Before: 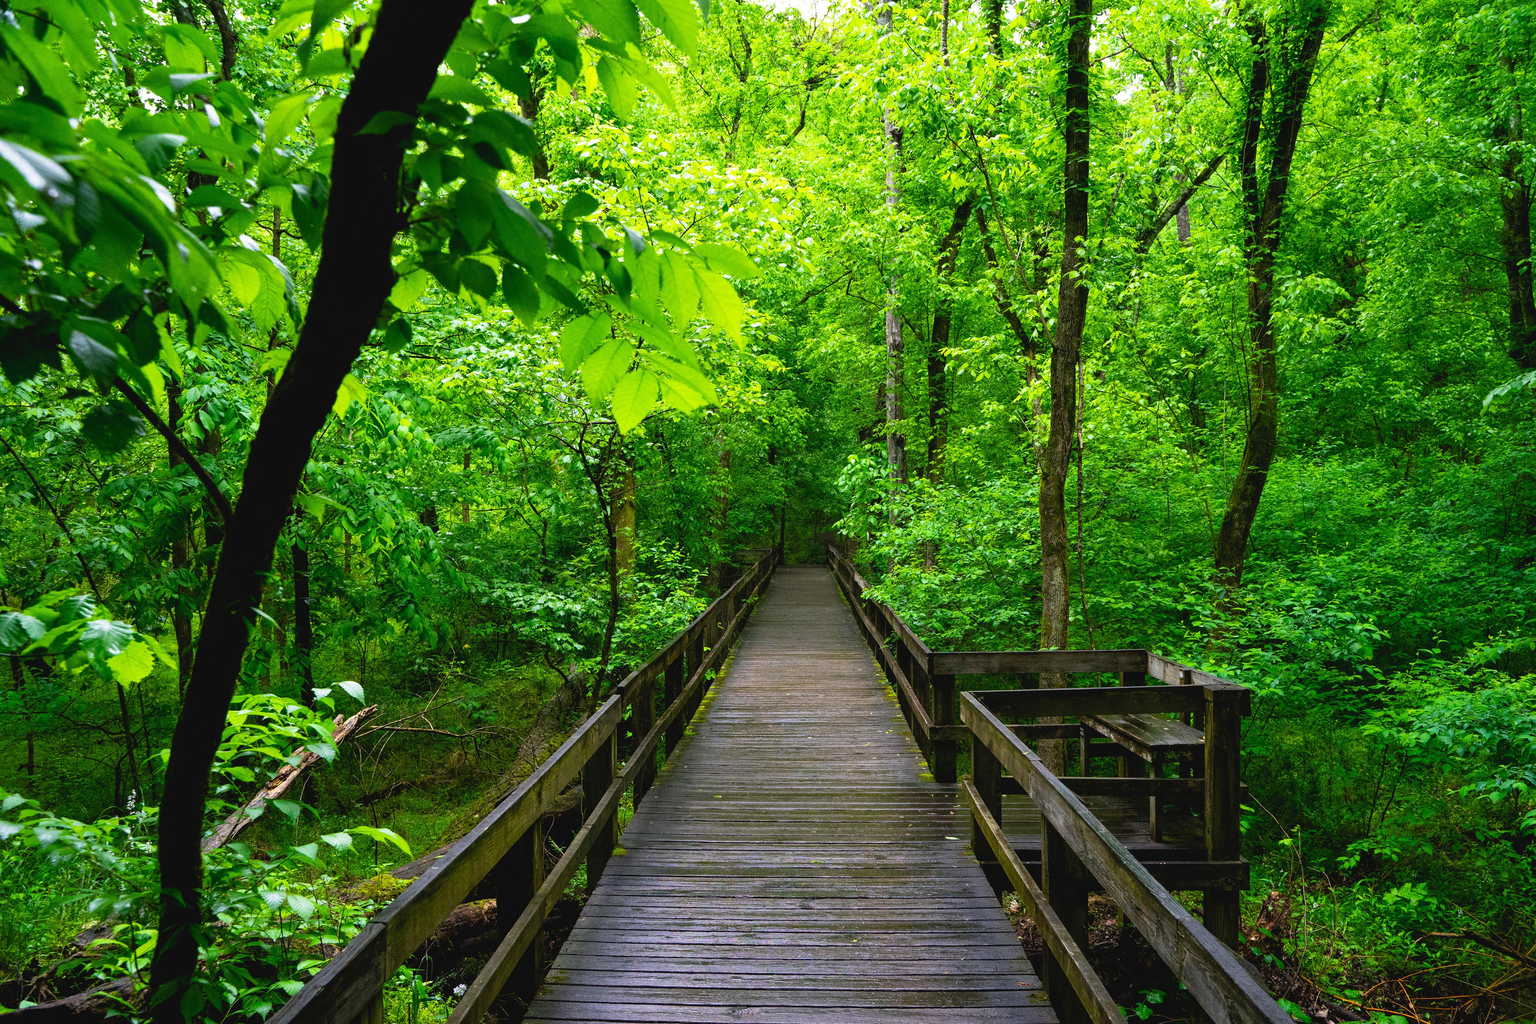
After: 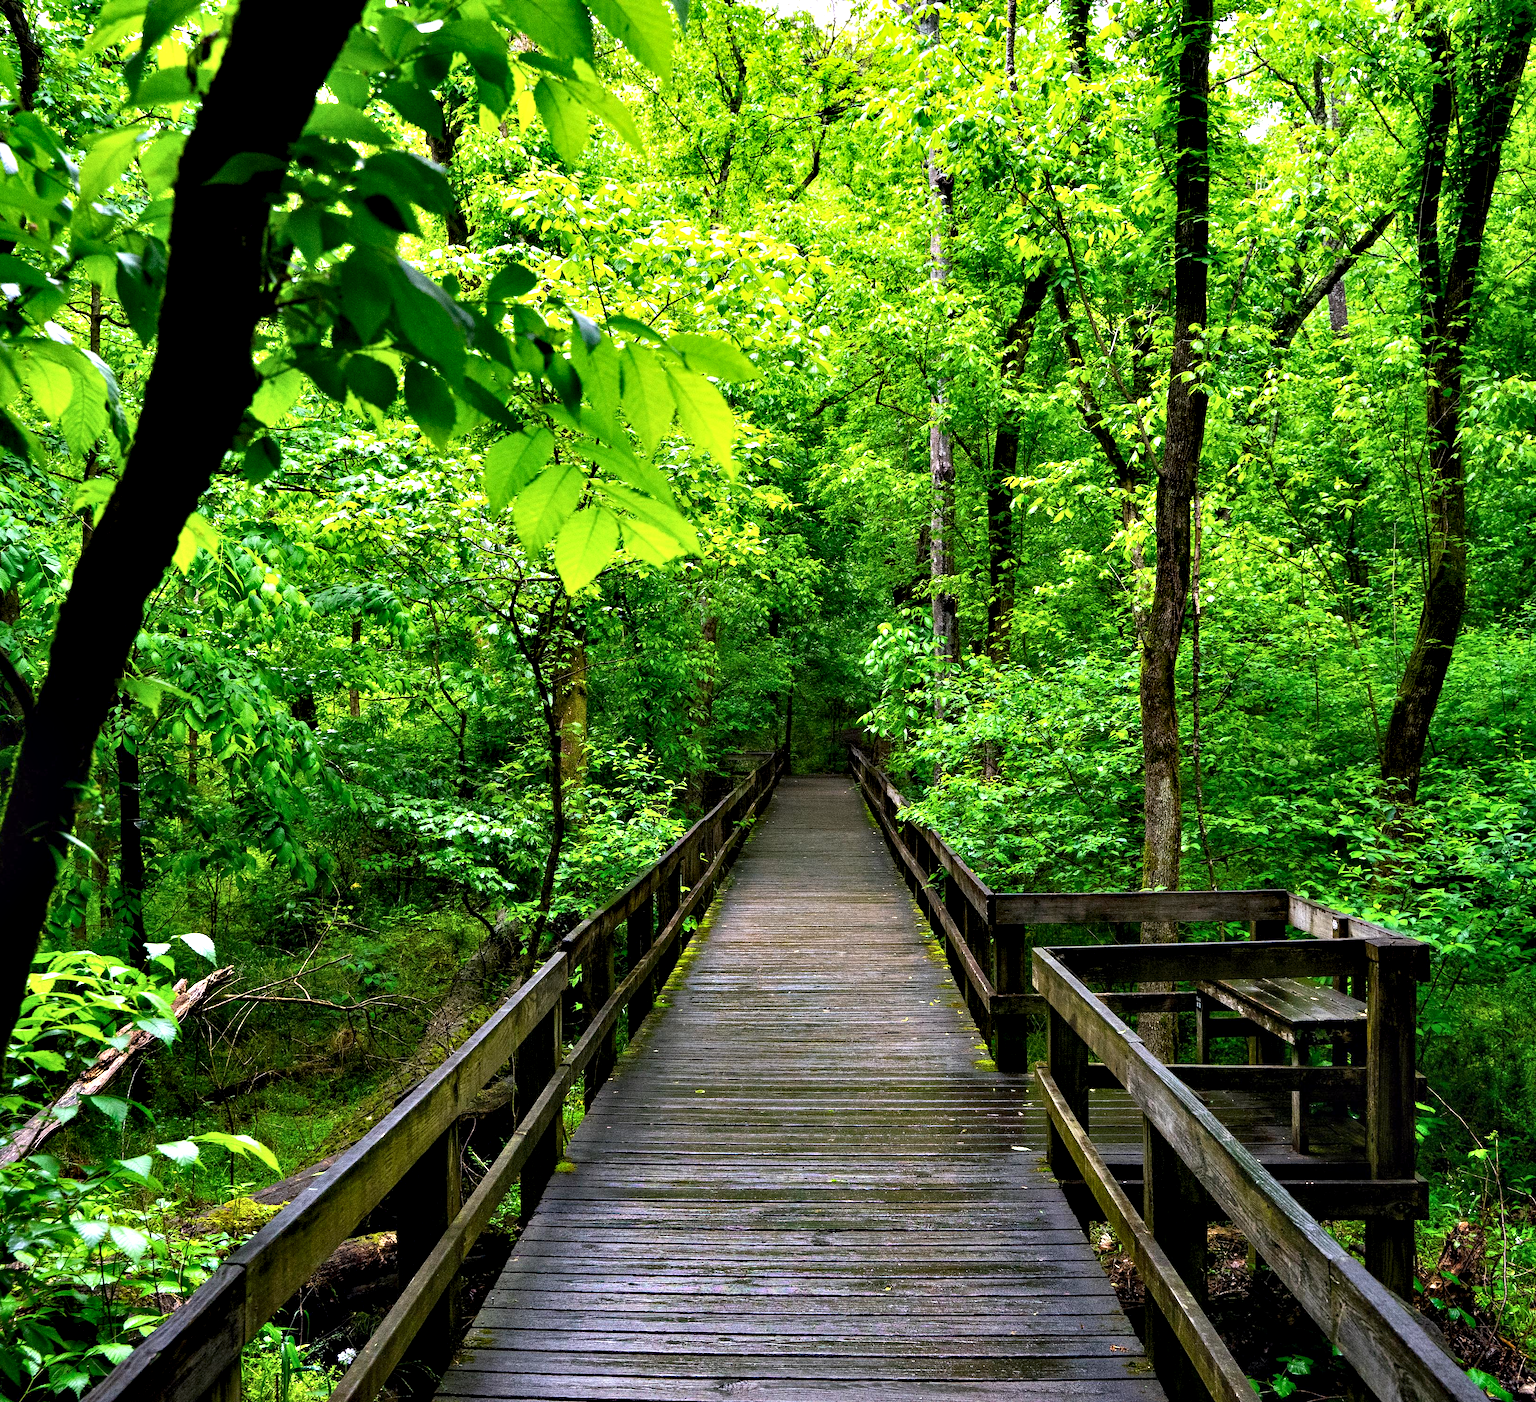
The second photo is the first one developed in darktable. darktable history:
crop: left 13.503%, right 13.496%
contrast equalizer: y [[0.6 ×6], [0.55 ×6], [0 ×6], [0 ×6], [0 ×6]]
tone equalizer: edges refinement/feathering 500, mask exposure compensation -1.57 EV, preserve details no
